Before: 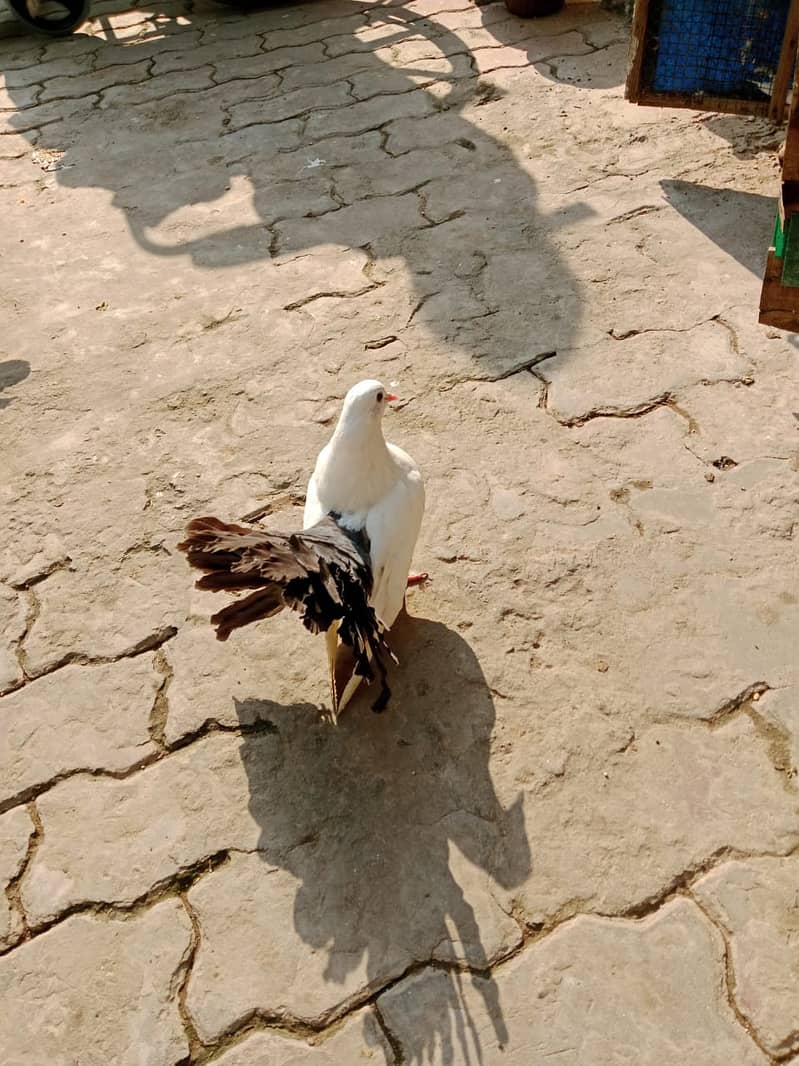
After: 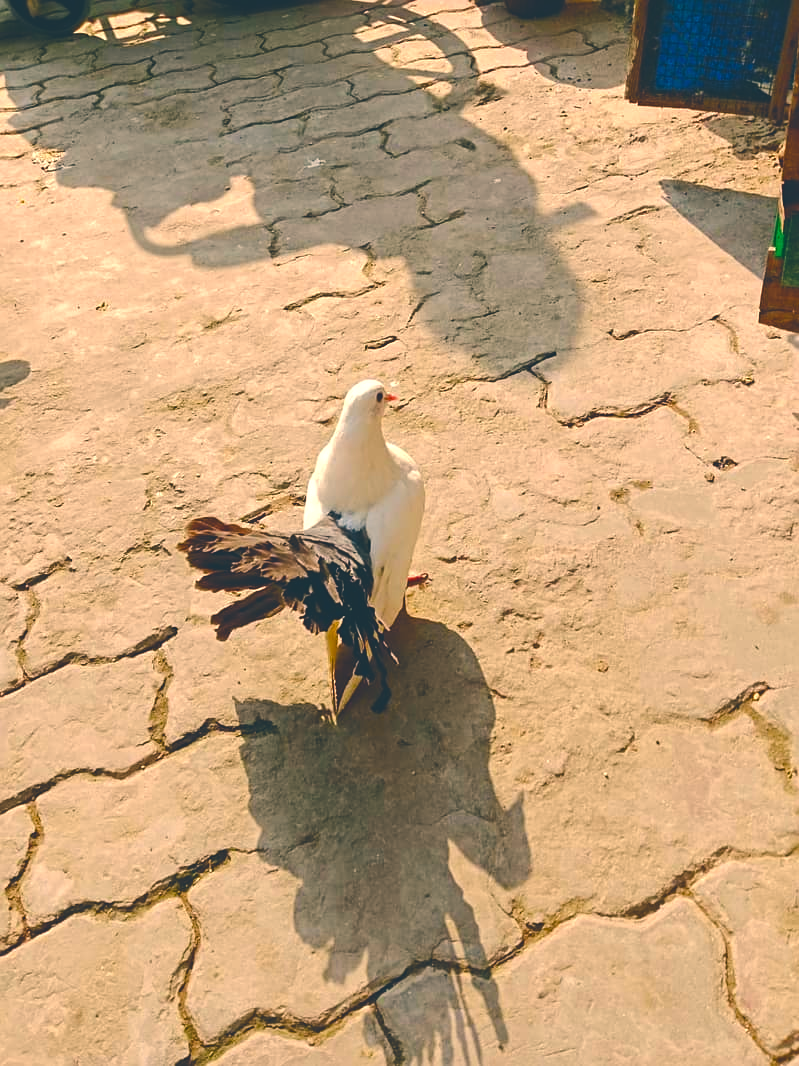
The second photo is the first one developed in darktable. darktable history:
color correction: highlights a* 10.29, highlights b* 14.38, shadows a* -10.05, shadows b* -14.87
color balance rgb: shadows lift › chroma 0.985%, shadows lift › hue 112.87°, perceptual saturation grading › global saturation 34.857%, perceptual saturation grading › highlights -25.419%, perceptual saturation grading › shadows 50.095%, perceptual brilliance grading › highlights 7.021%, perceptual brilliance grading › mid-tones 17.47%, perceptual brilliance grading › shadows -5.293%, global vibrance 20%
sharpen: amount 0.202
exposure: black level correction -0.029, compensate highlight preservation false
